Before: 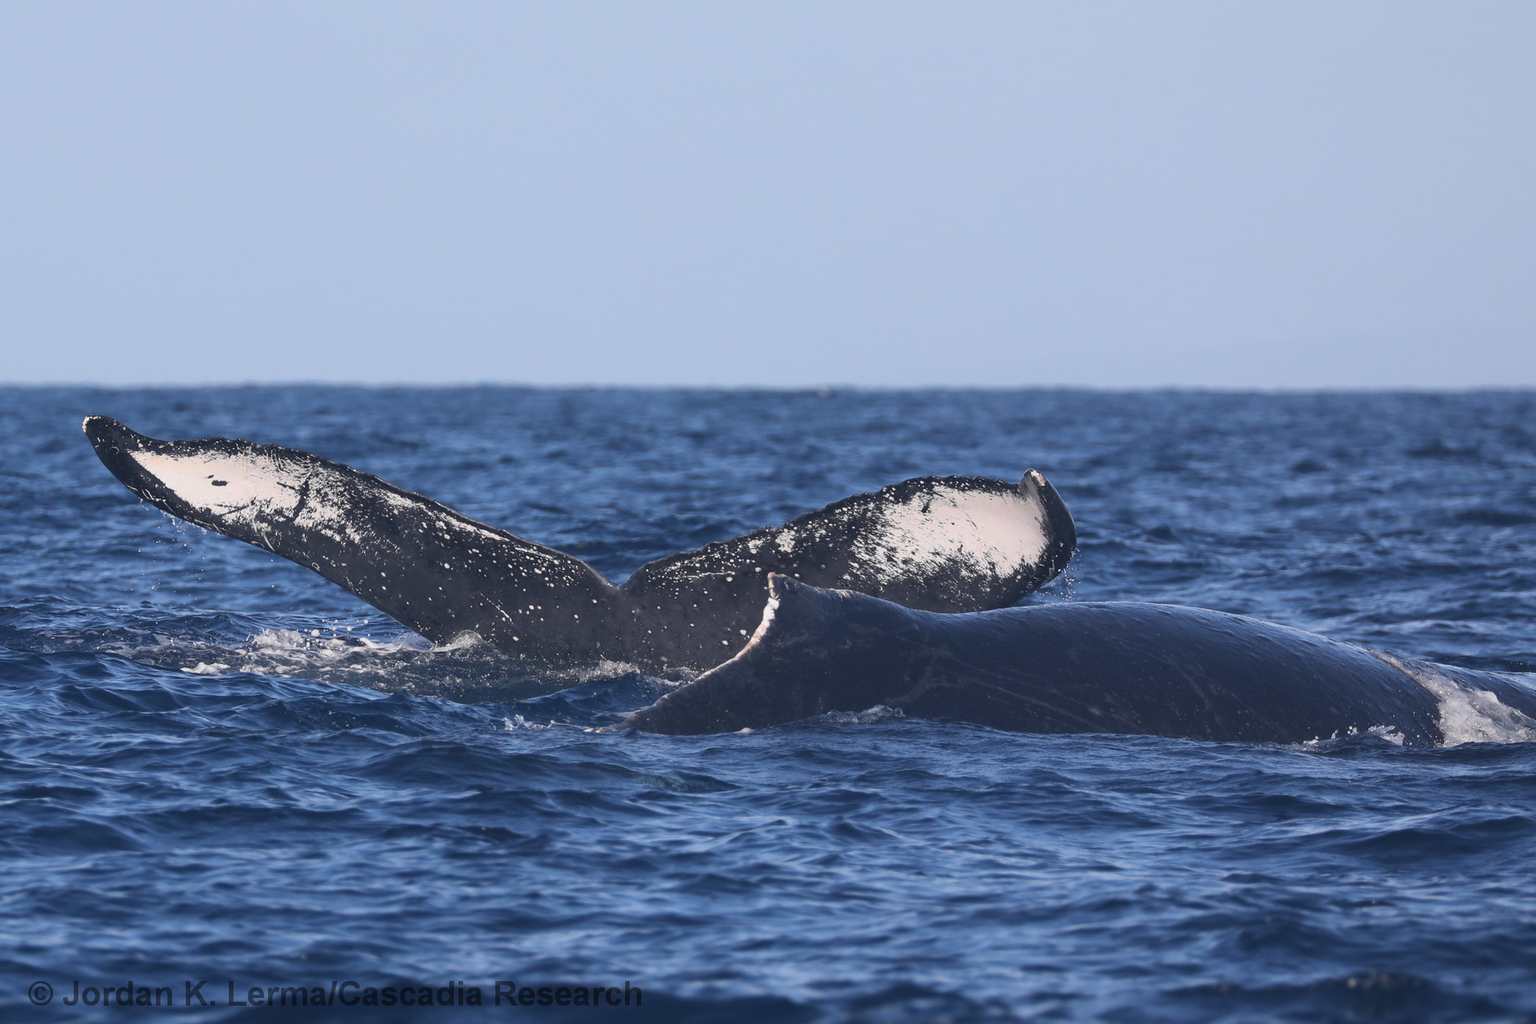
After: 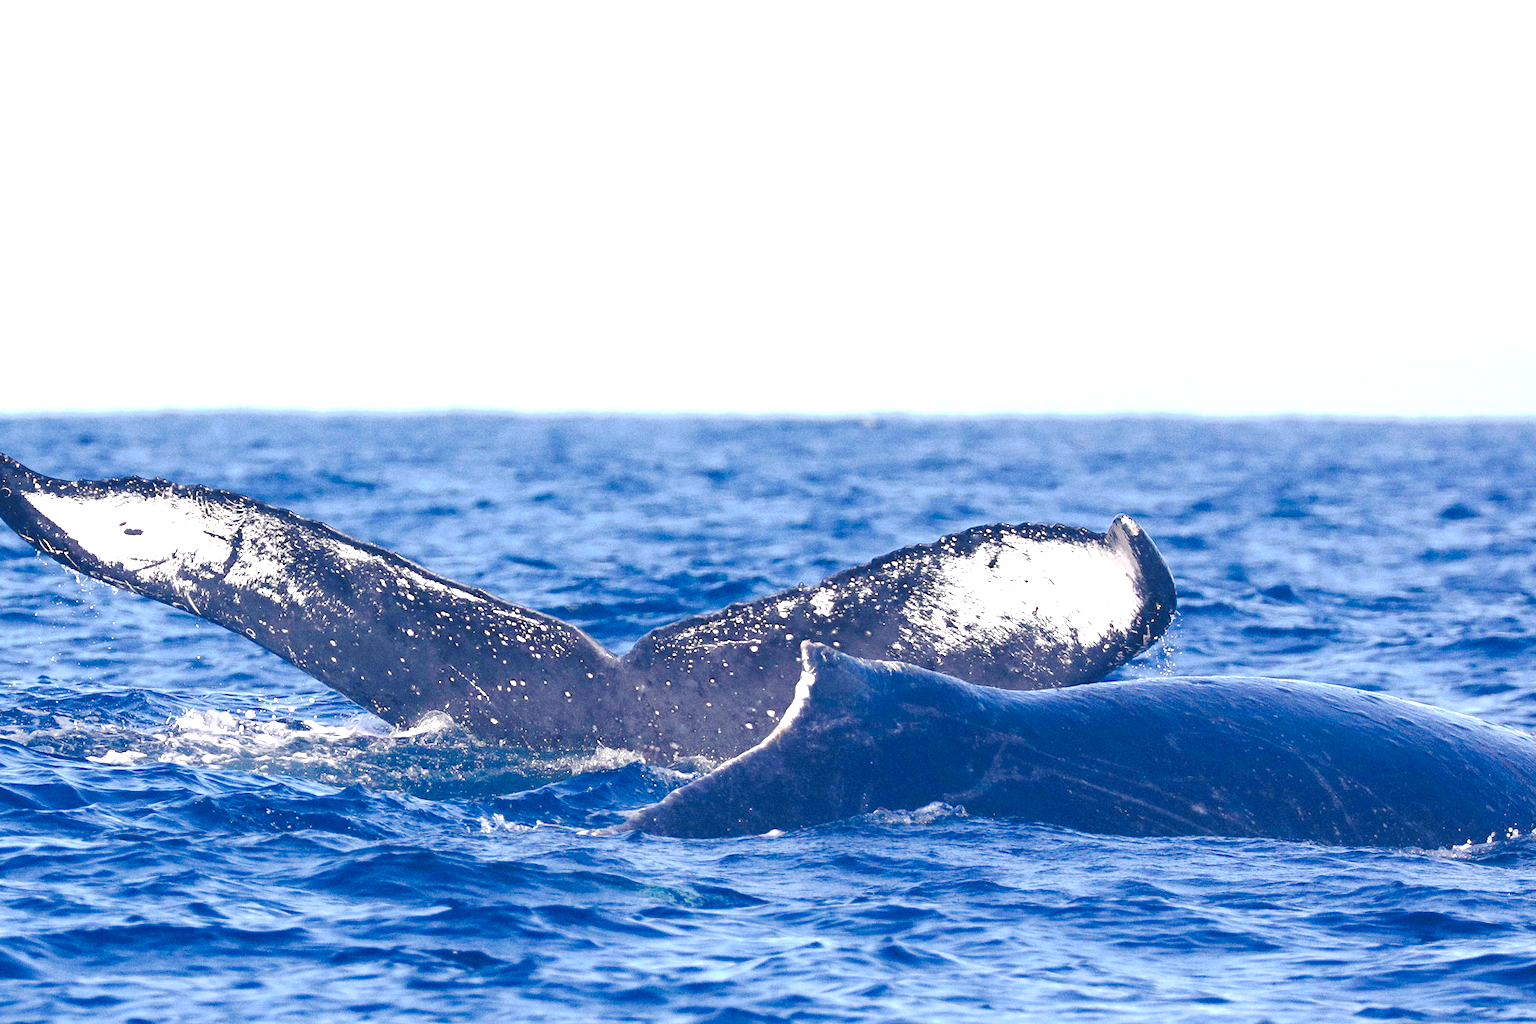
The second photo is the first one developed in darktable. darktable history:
exposure: exposure 0.6 EV, compensate highlight preservation false
crop and rotate: left 7.196%, top 4.574%, right 10.605%, bottom 13.178%
tone curve: curves: ch0 [(0, 0) (0.003, 0.14) (0.011, 0.141) (0.025, 0.141) (0.044, 0.142) (0.069, 0.146) (0.1, 0.151) (0.136, 0.16) (0.177, 0.182) (0.224, 0.214) (0.277, 0.272) (0.335, 0.35) (0.399, 0.453) (0.468, 0.548) (0.543, 0.634) (0.623, 0.715) (0.709, 0.778) (0.801, 0.848) (0.898, 0.902) (1, 1)], preserve colors none
white balance: red 1, blue 1
grain: on, module defaults
color balance rgb: linear chroma grading › shadows -2.2%, linear chroma grading › highlights -15%, linear chroma grading › global chroma -10%, linear chroma grading › mid-tones -10%, perceptual saturation grading › global saturation 45%, perceptual saturation grading › highlights -50%, perceptual saturation grading › shadows 30%, perceptual brilliance grading › global brilliance 18%, global vibrance 45%
tone equalizer: on, module defaults
